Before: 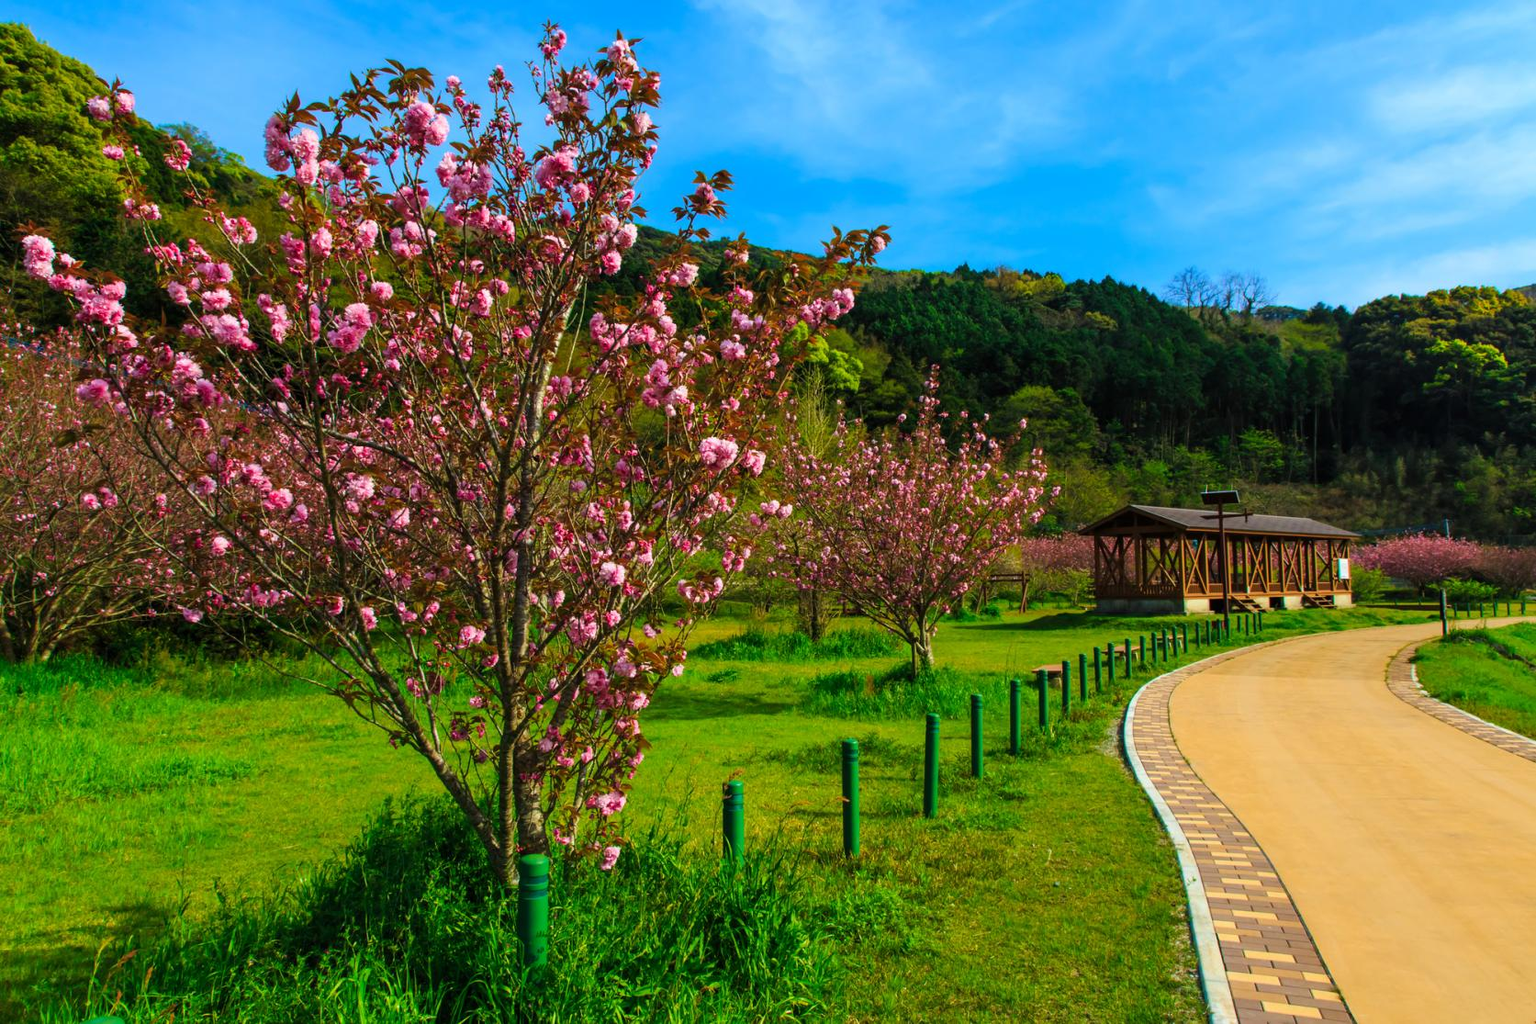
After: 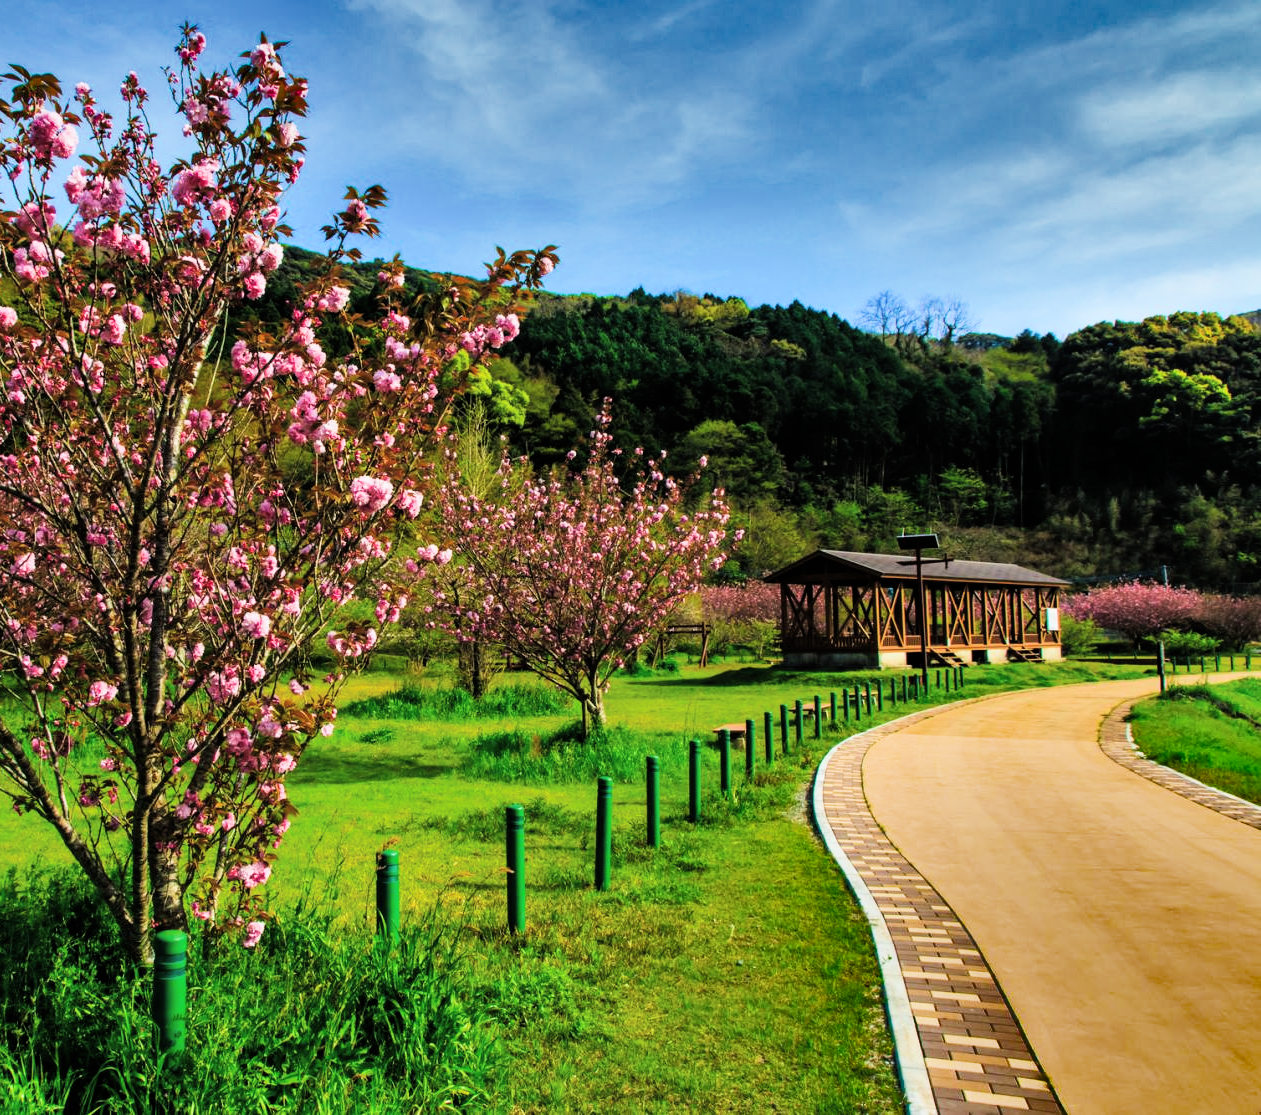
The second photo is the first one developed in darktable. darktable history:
exposure: black level correction -0.005, exposure 0.622 EV, compensate highlight preservation false
crop and rotate: left 24.6%
filmic rgb: black relative exposure -5 EV, white relative exposure 3.5 EV, hardness 3.19, contrast 1.3, highlights saturation mix -50%
shadows and highlights: shadows 19.13, highlights -83.41, soften with gaussian
